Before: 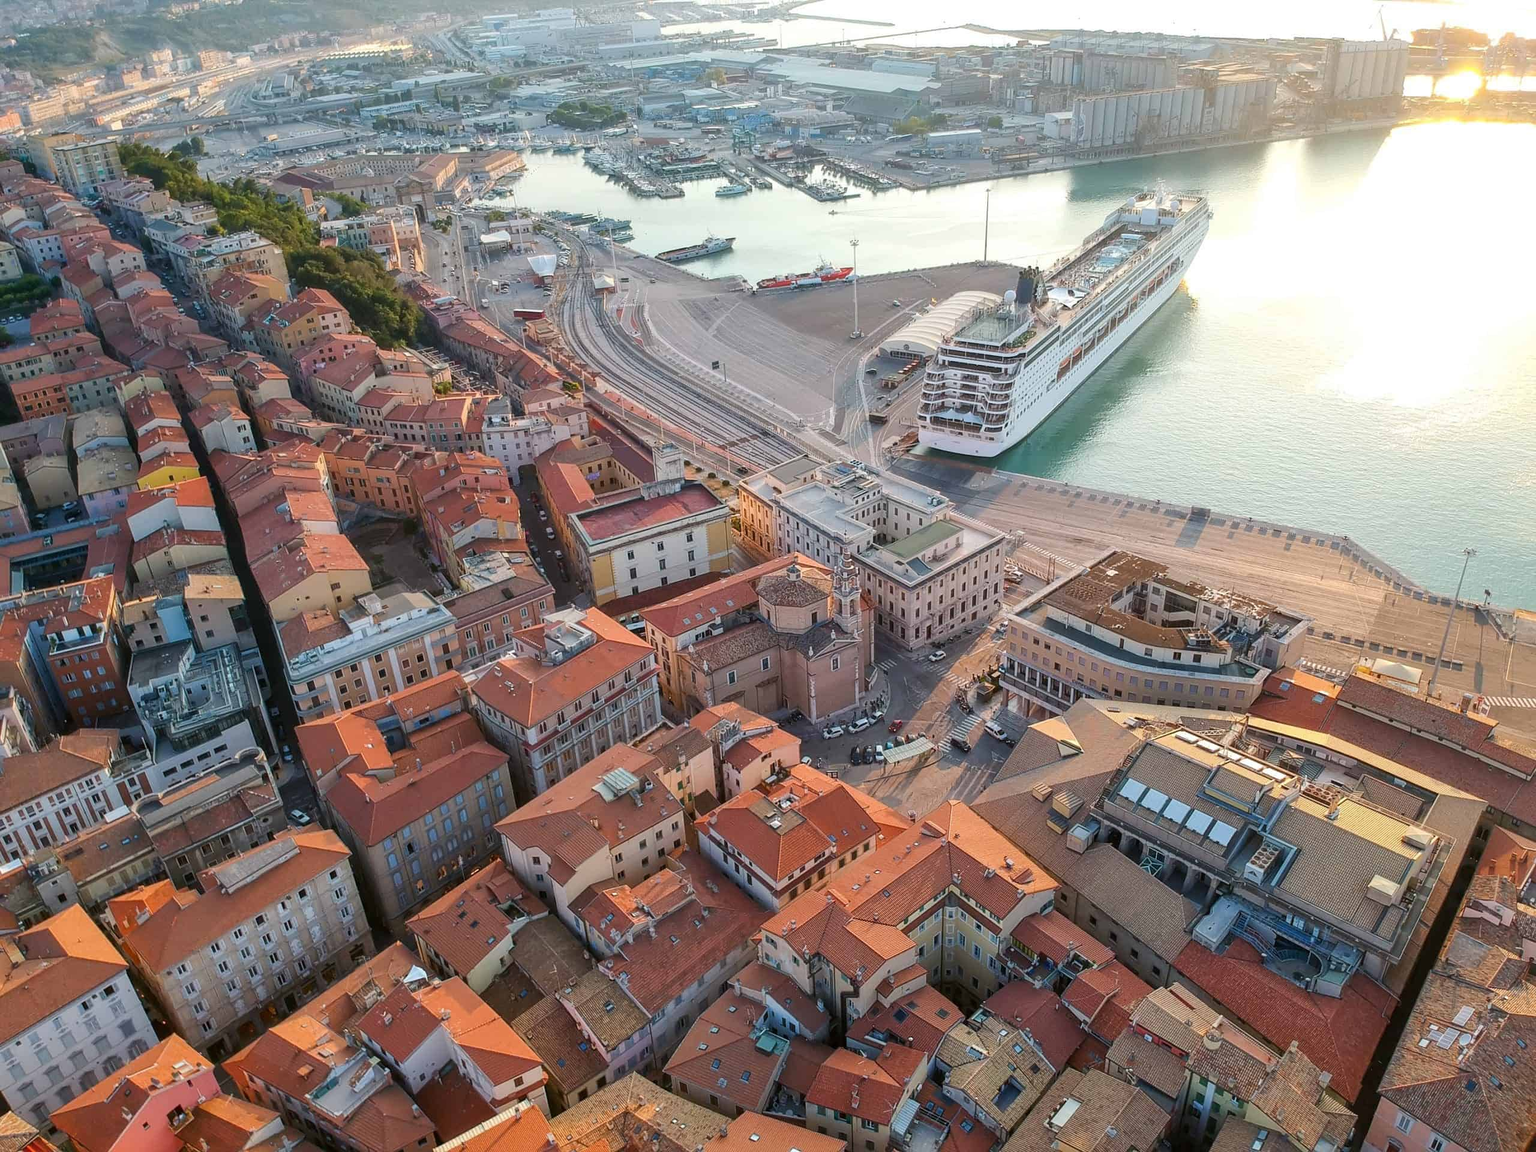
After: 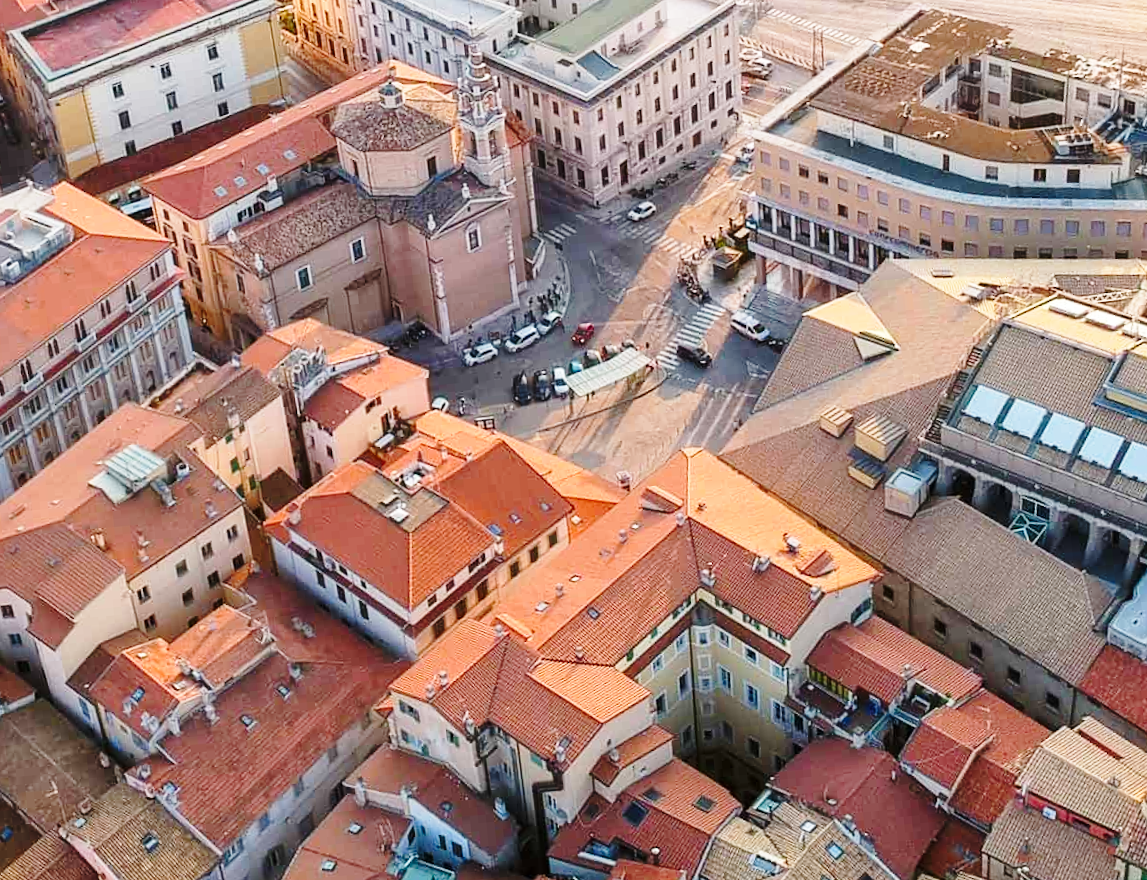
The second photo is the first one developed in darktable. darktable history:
crop: left 37.221%, top 45.169%, right 20.63%, bottom 13.777%
base curve: curves: ch0 [(0, 0) (0.028, 0.03) (0.121, 0.232) (0.46, 0.748) (0.859, 0.968) (1, 1)], preserve colors none
rotate and perspective: rotation -5.2°, automatic cropping off
